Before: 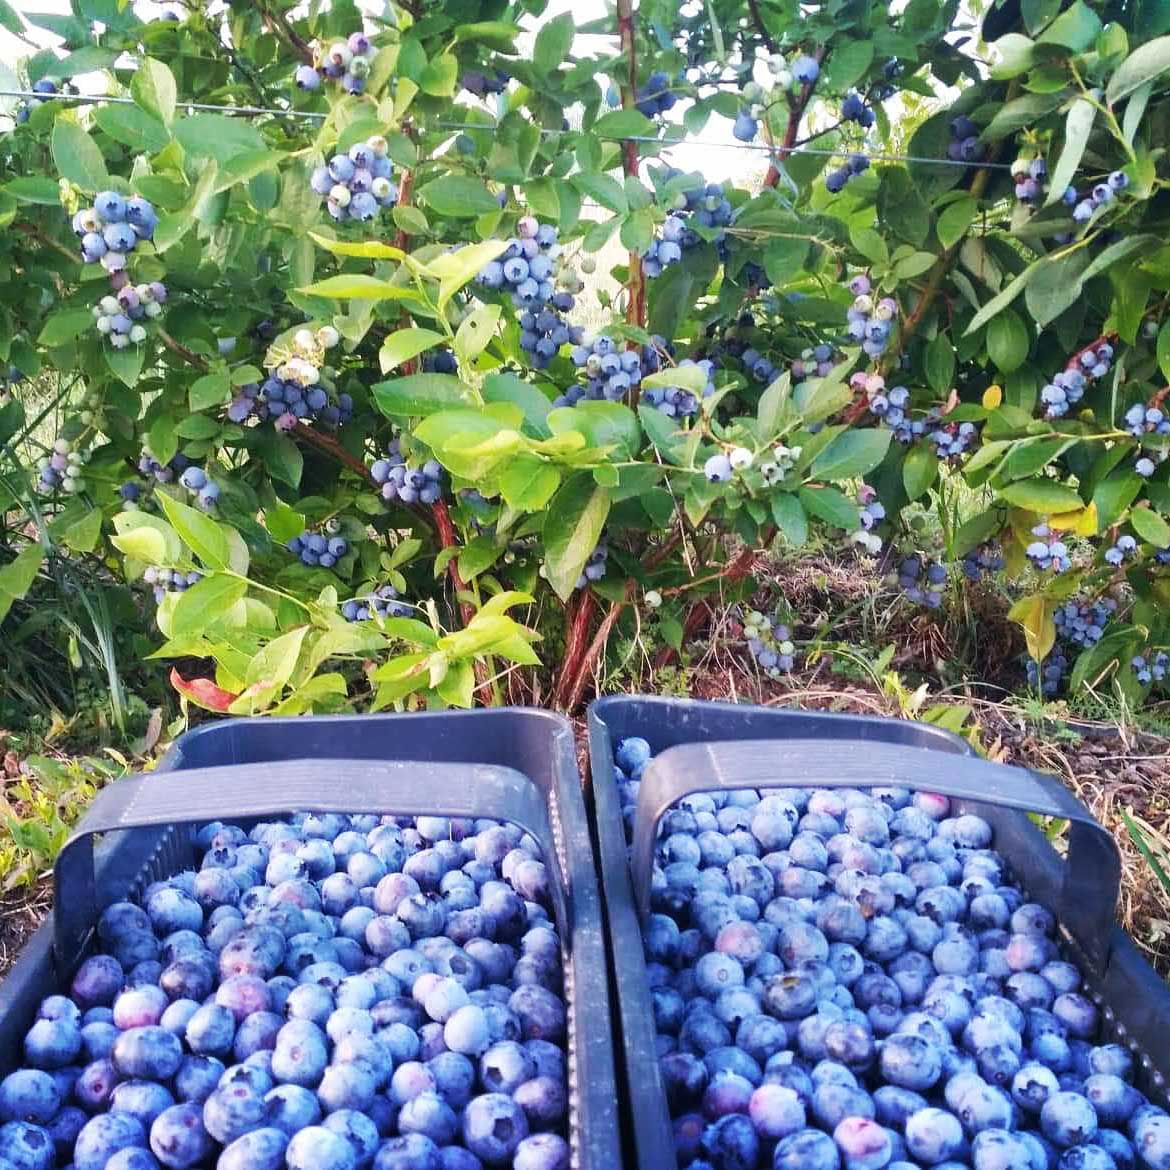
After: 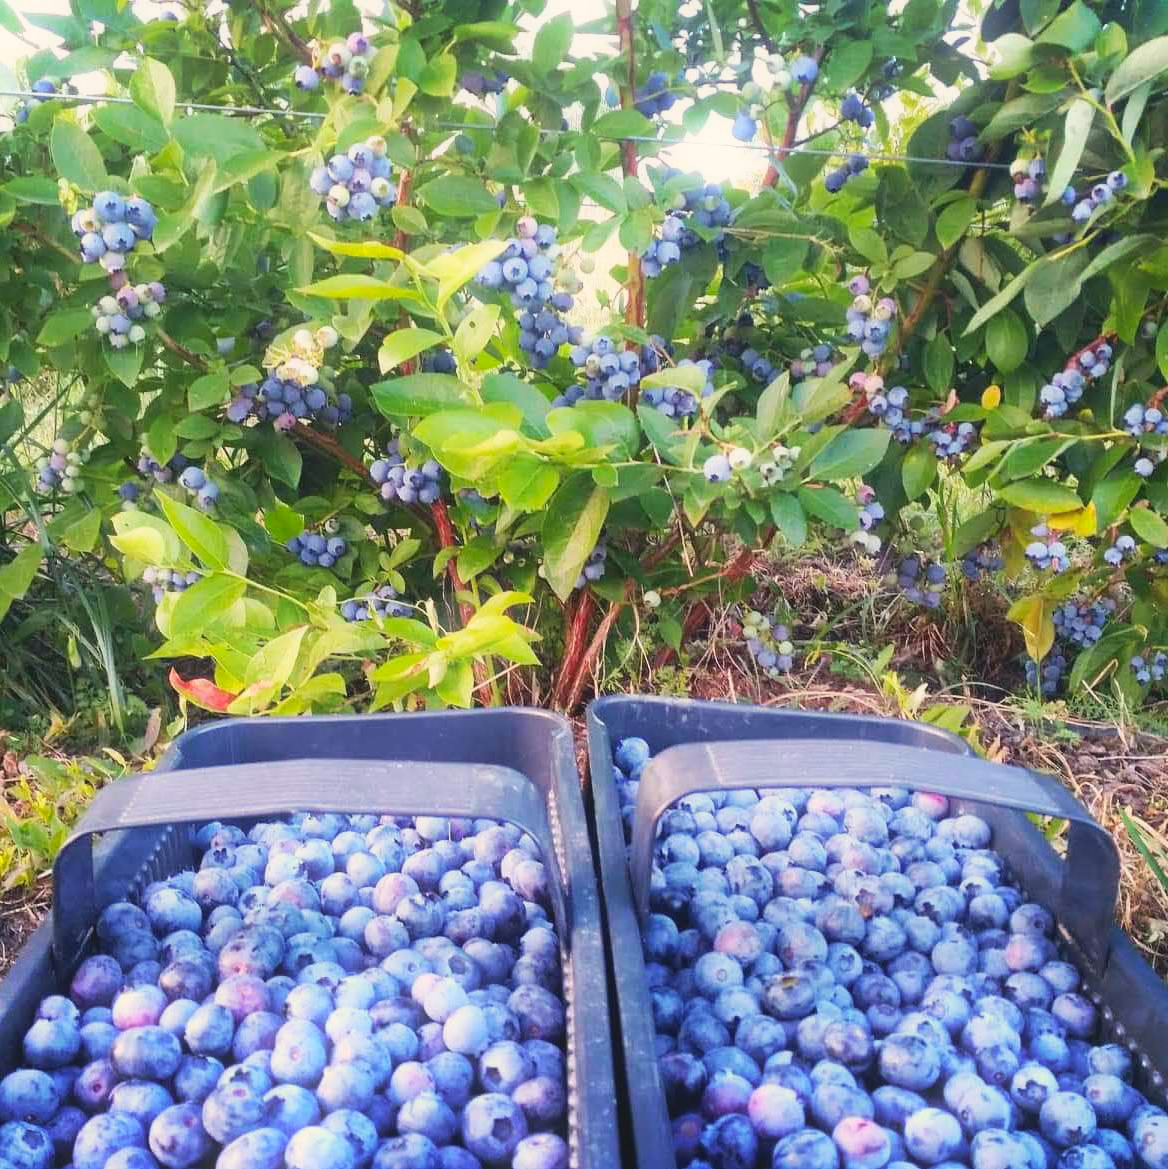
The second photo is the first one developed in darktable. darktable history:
crop and rotate: left 0.126%
contrast brightness saturation: contrast -0.1, brightness 0.05, saturation 0.08
bloom: size 5%, threshold 95%, strength 15%
color calibration: x 0.334, y 0.349, temperature 5426 K
